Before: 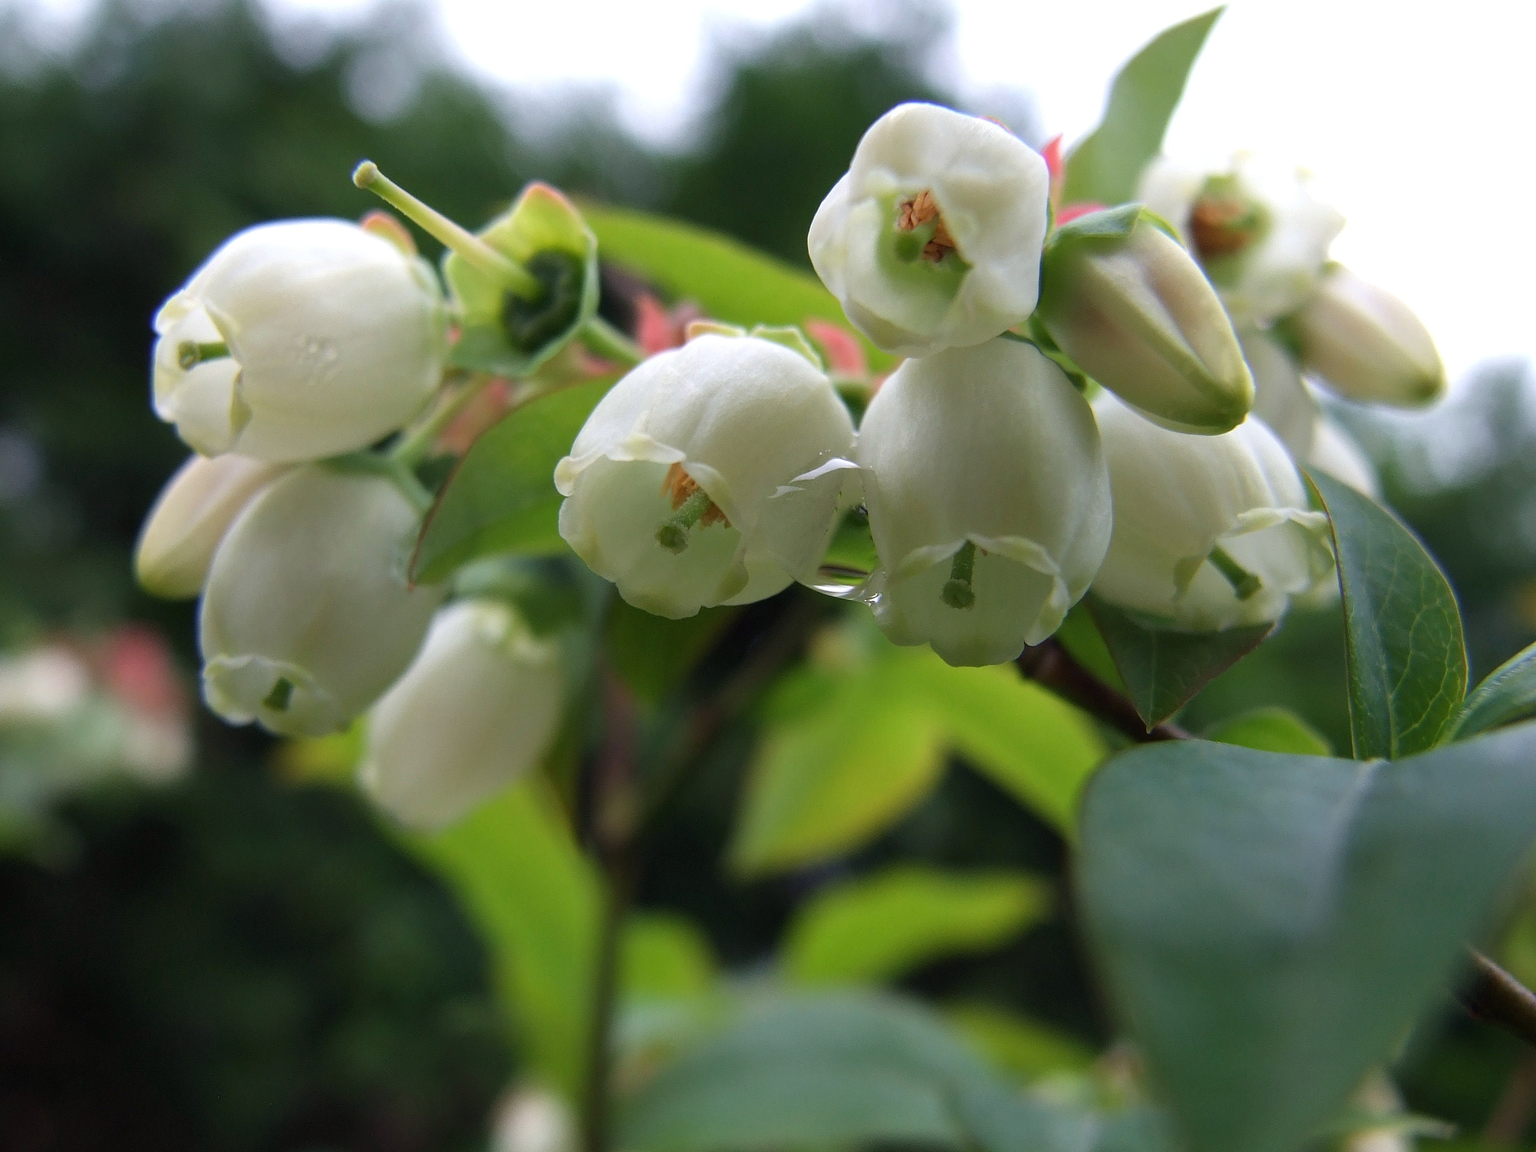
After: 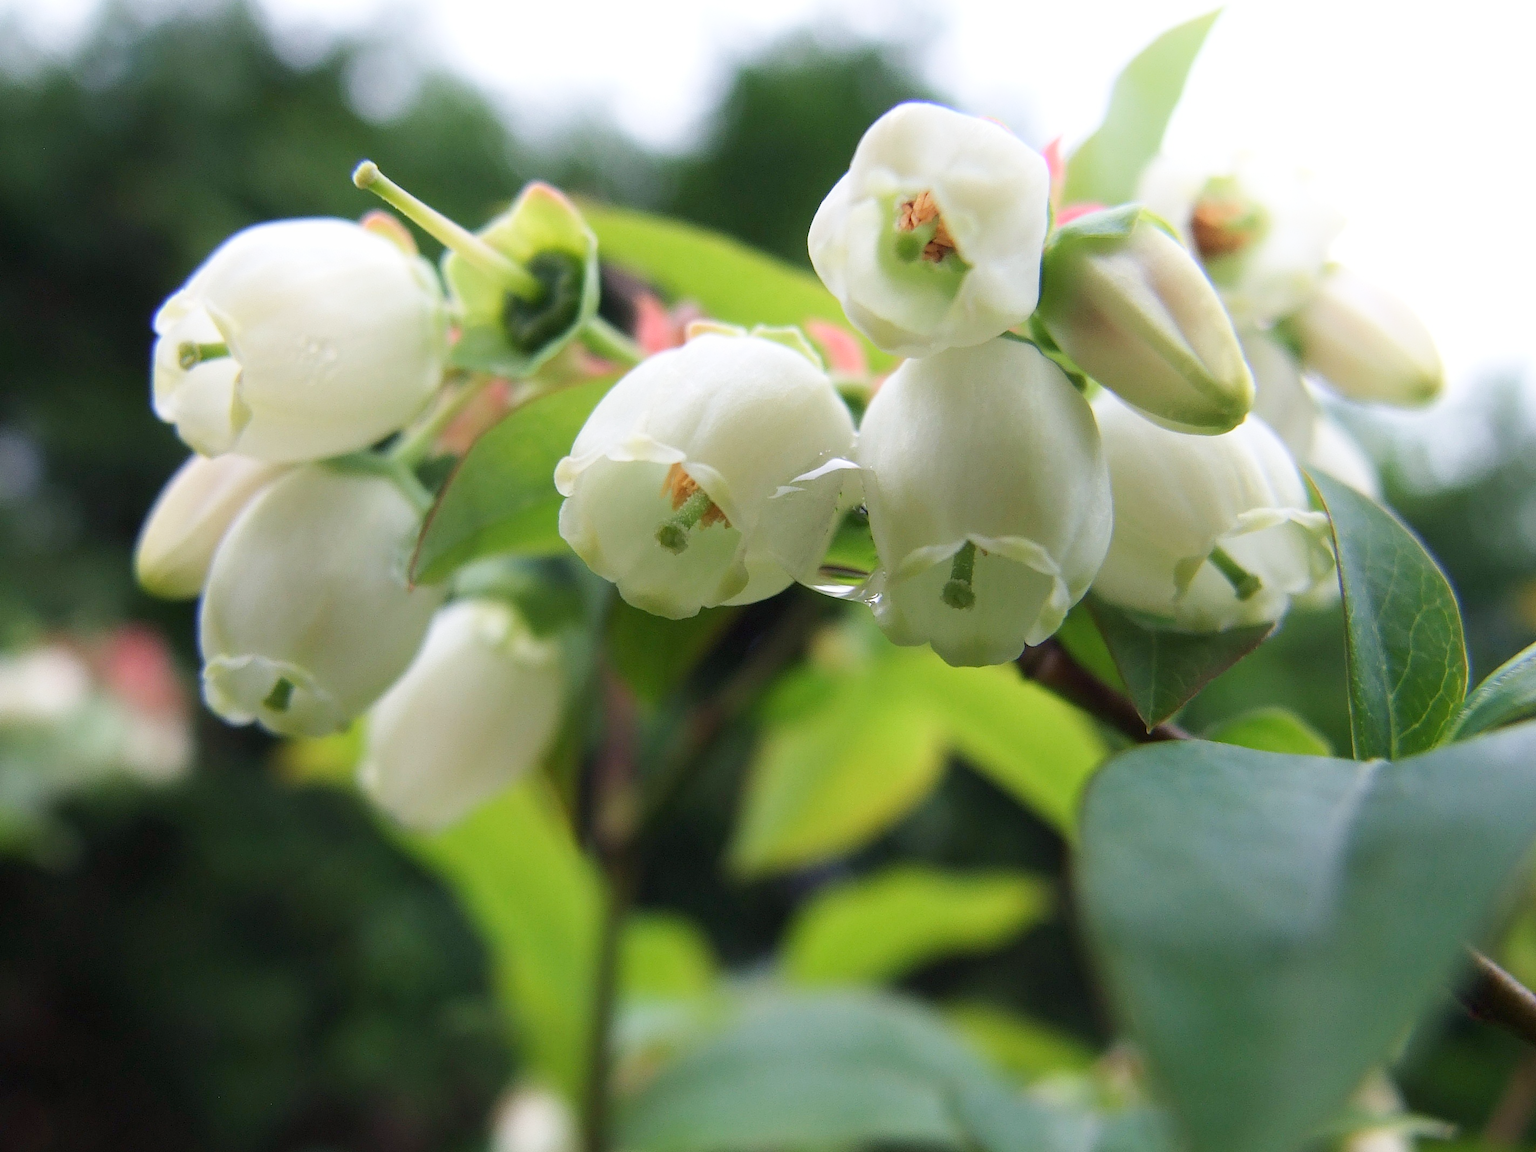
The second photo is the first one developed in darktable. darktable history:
shadows and highlights: shadows -22.2, highlights 45.95, soften with gaussian
exposure: exposure -0.015 EV, compensate highlight preservation false
base curve: curves: ch0 [(0, 0) (0.204, 0.334) (0.55, 0.733) (1, 1)], preserve colors none
